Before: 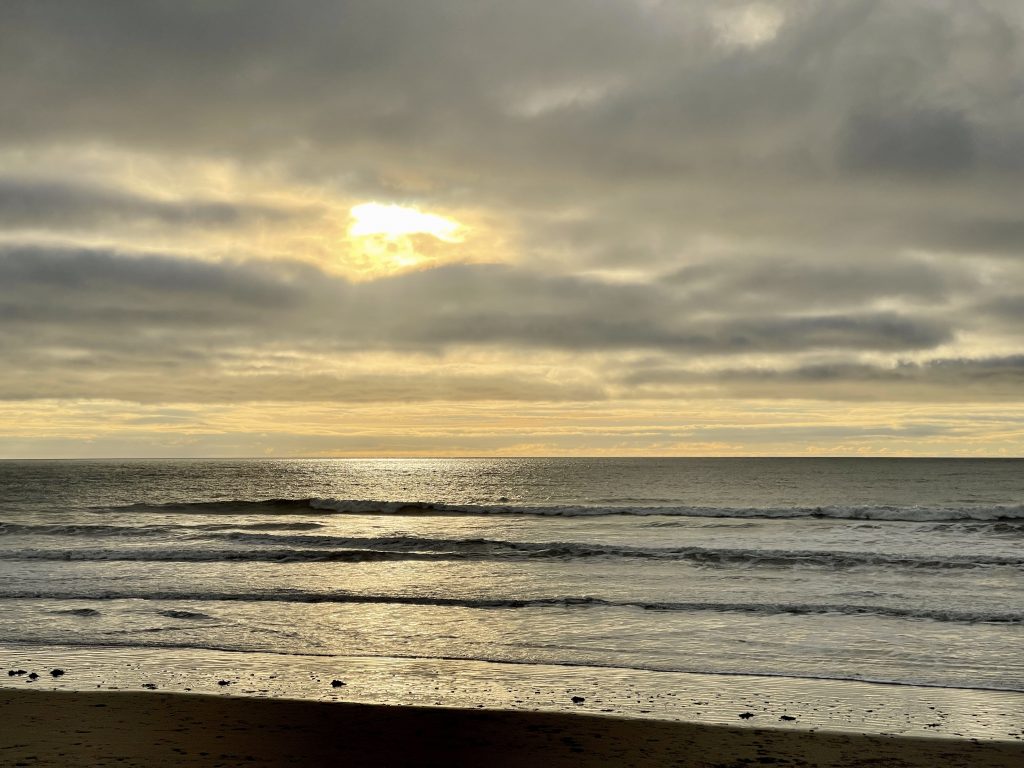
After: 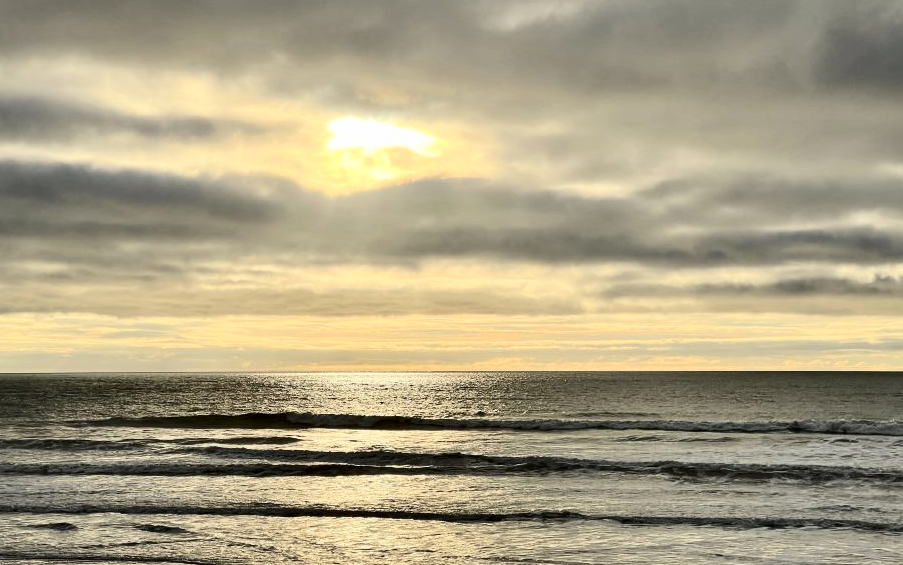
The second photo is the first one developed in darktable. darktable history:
contrast brightness saturation: contrast 0.3
crop and rotate: left 2.289%, top 11.315%, right 9.489%, bottom 15.107%
